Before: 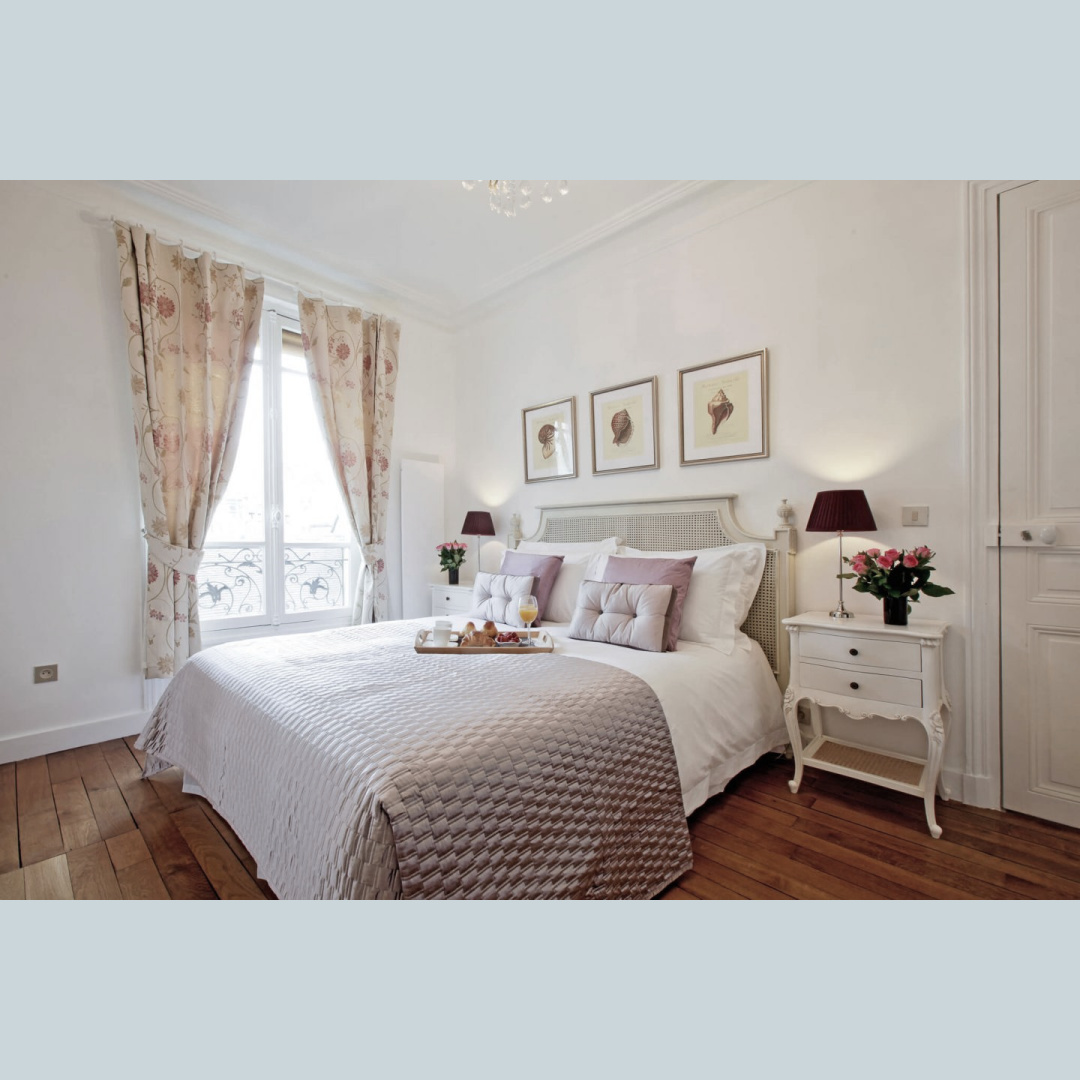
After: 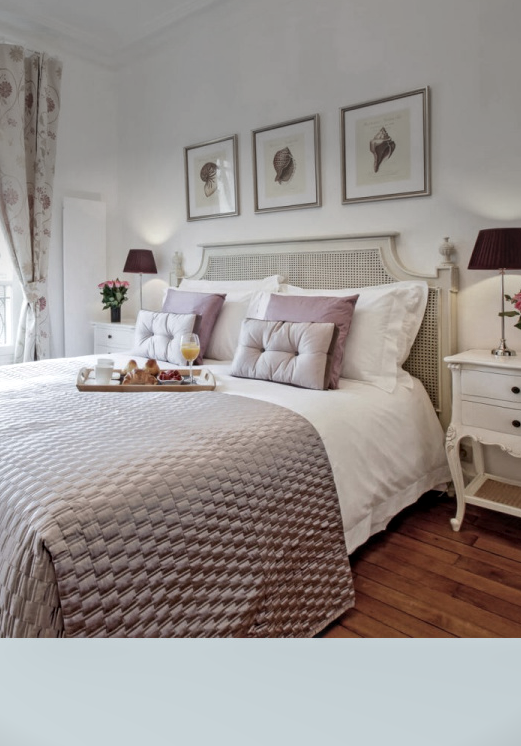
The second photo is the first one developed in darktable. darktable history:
local contrast: on, module defaults
crop: left 31.31%, top 24.291%, right 20.42%, bottom 6.544%
vignetting: fall-off start 100.75%, center (-0.025, 0.403), width/height ratio 1.319
